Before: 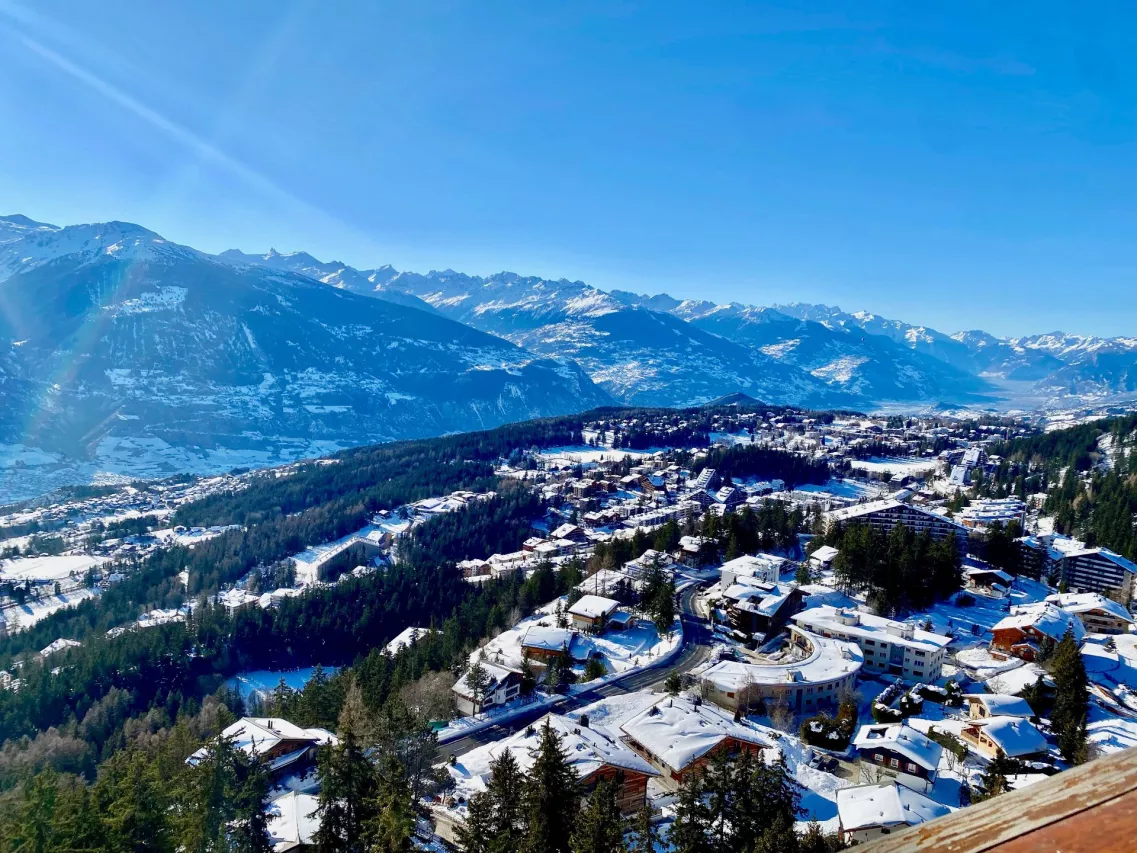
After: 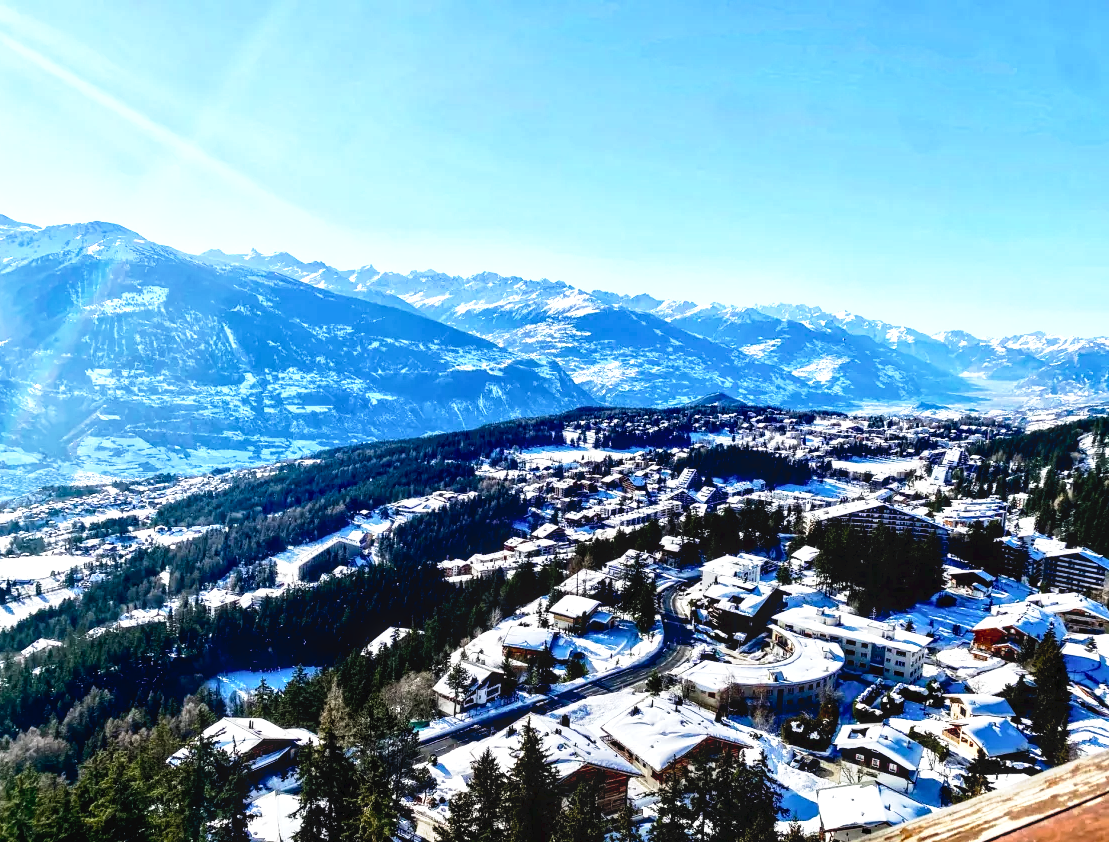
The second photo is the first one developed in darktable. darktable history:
tone curve: curves: ch0 [(0, 0) (0.003, 0.022) (0.011, 0.025) (0.025, 0.025) (0.044, 0.029) (0.069, 0.042) (0.1, 0.068) (0.136, 0.118) (0.177, 0.176) (0.224, 0.233) (0.277, 0.299) (0.335, 0.371) (0.399, 0.448) (0.468, 0.526) (0.543, 0.605) (0.623, 0.684) (0.709, 0.775) (0.801, 0.869) (0.898, 0.957) (1, 1)], preserve colors none
tone equalizer: -8 EV -1.08 EV, -7 EV -1.01 EV, -6 EV -0.867 EV, -5 EV -0.578 EV, -3 EV 0.578 EV, -2 EV 0.867 EV, -1 EV 1.01 EV, +0 EV 1.08 EV, edges refinement/feathering 500, mask exposure compensation -1.57 EV, preserve details no
crop and rotate: left 1.774%, right 0.633%, bottom 1.28%
local contrast: on, module defaults
